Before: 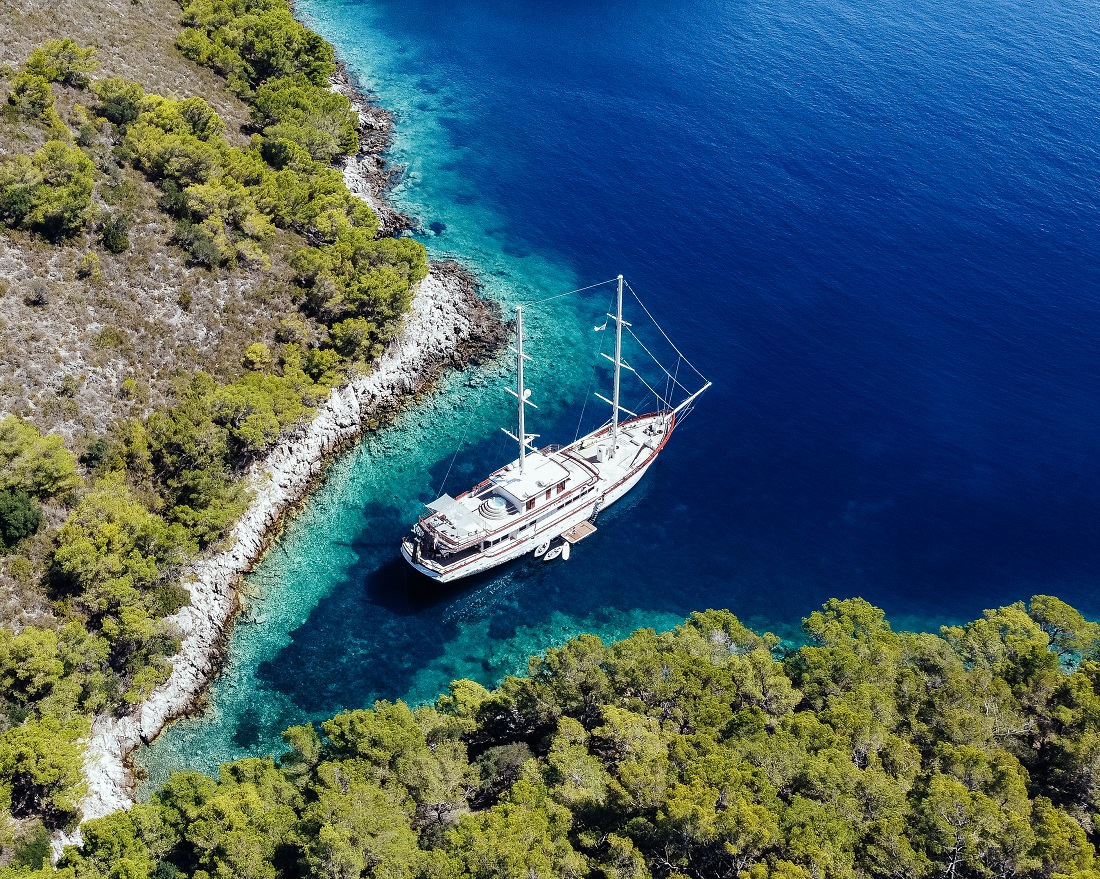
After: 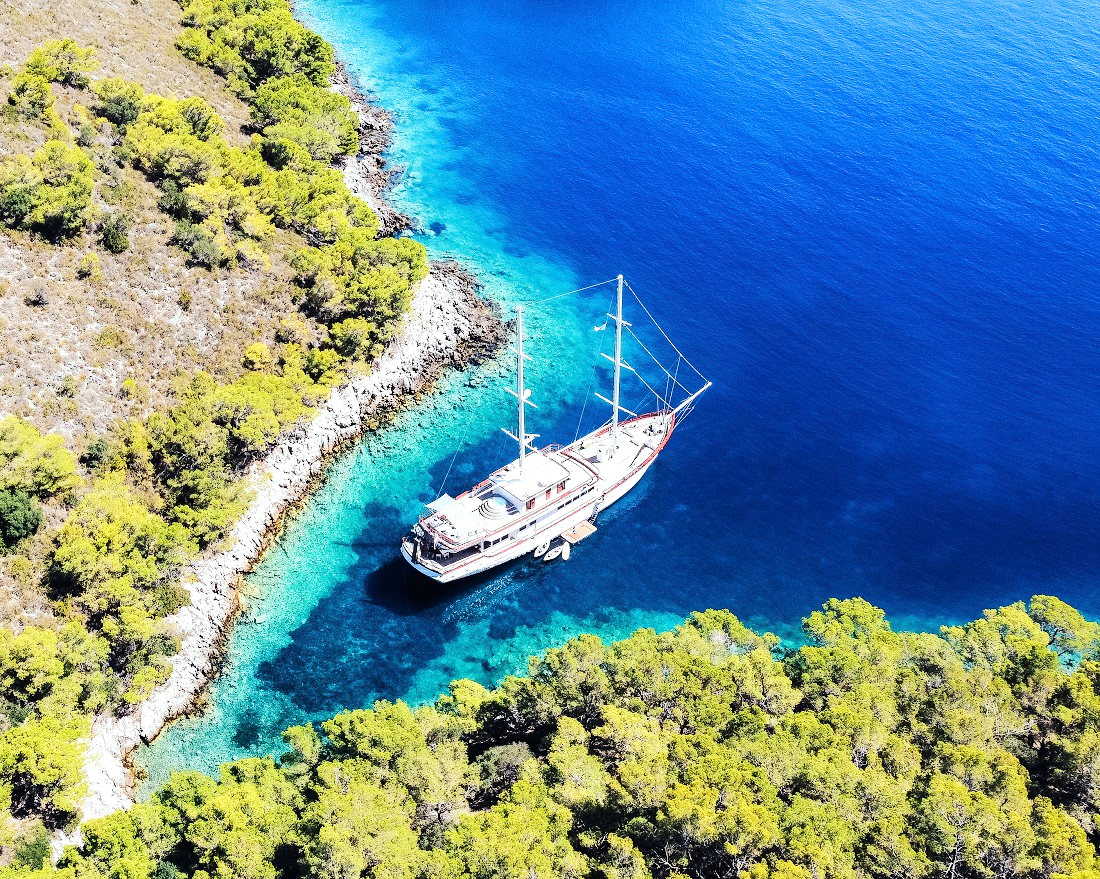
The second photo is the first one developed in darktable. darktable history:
exposure: exposure 0.402 EV, compensate highlight preservation false
tone equalizer: -7 EV 0.142 EV, -6 EV 0.596 EV, -5 EV 1.16 EV, -4 EV 1.33 EV, -3 EV 1.15 EV, -2 EV 0.6 EV, -1 EV 0.157 EV, edges refinement/feathering 500, mask exposure compensation -1.57 EV, preserve details no
